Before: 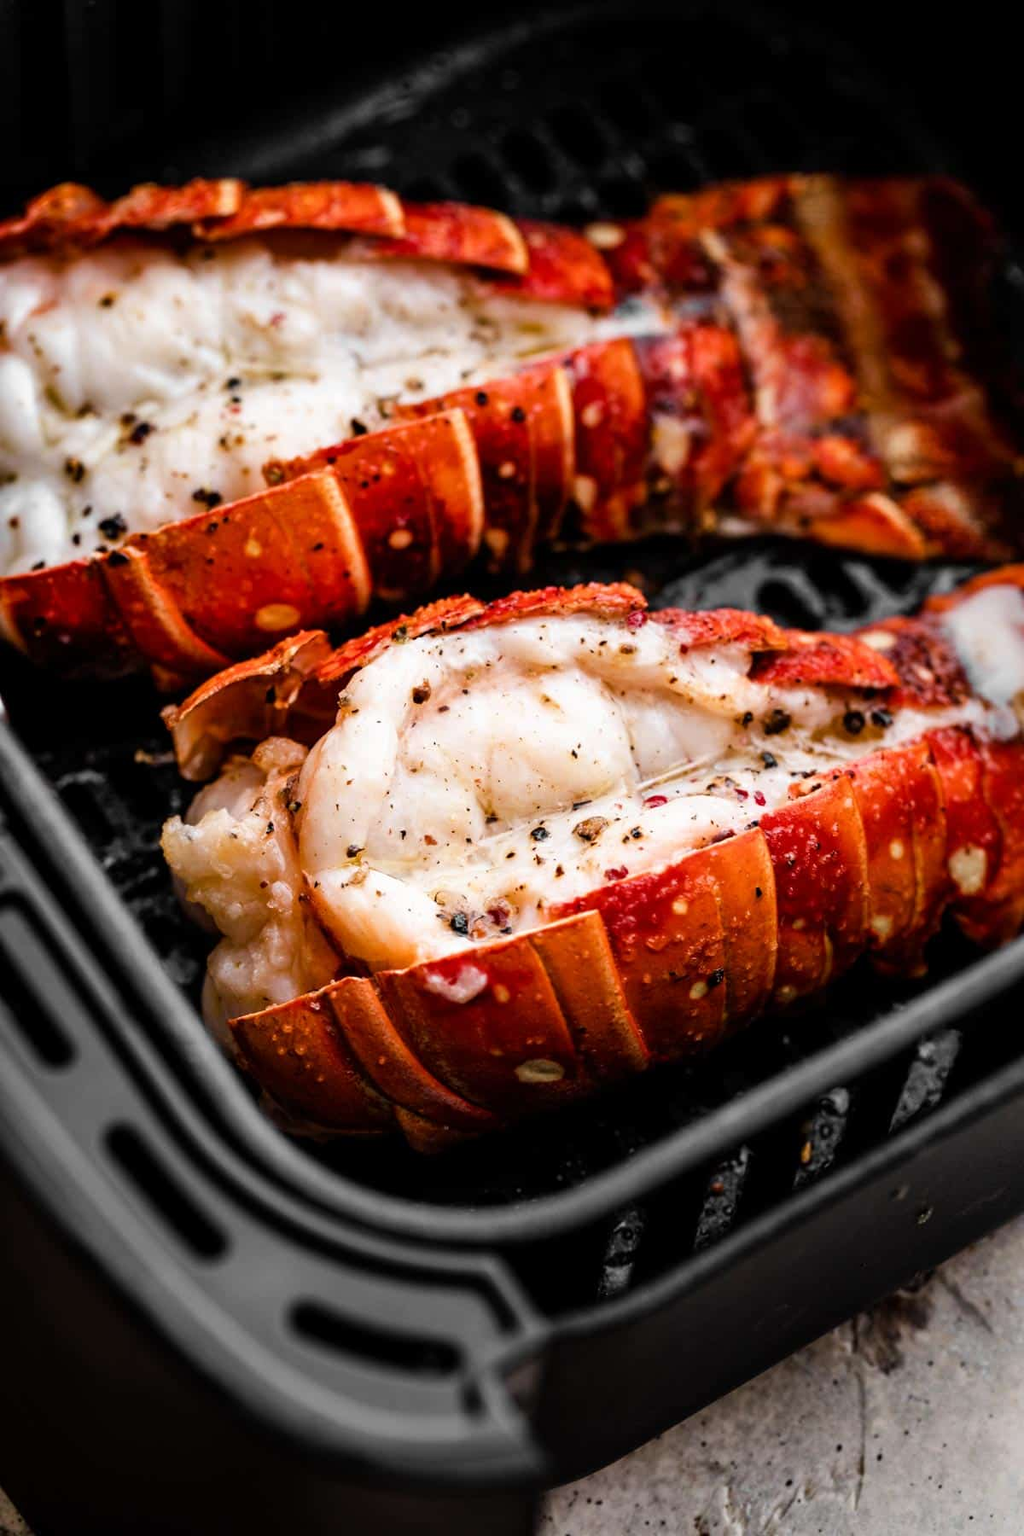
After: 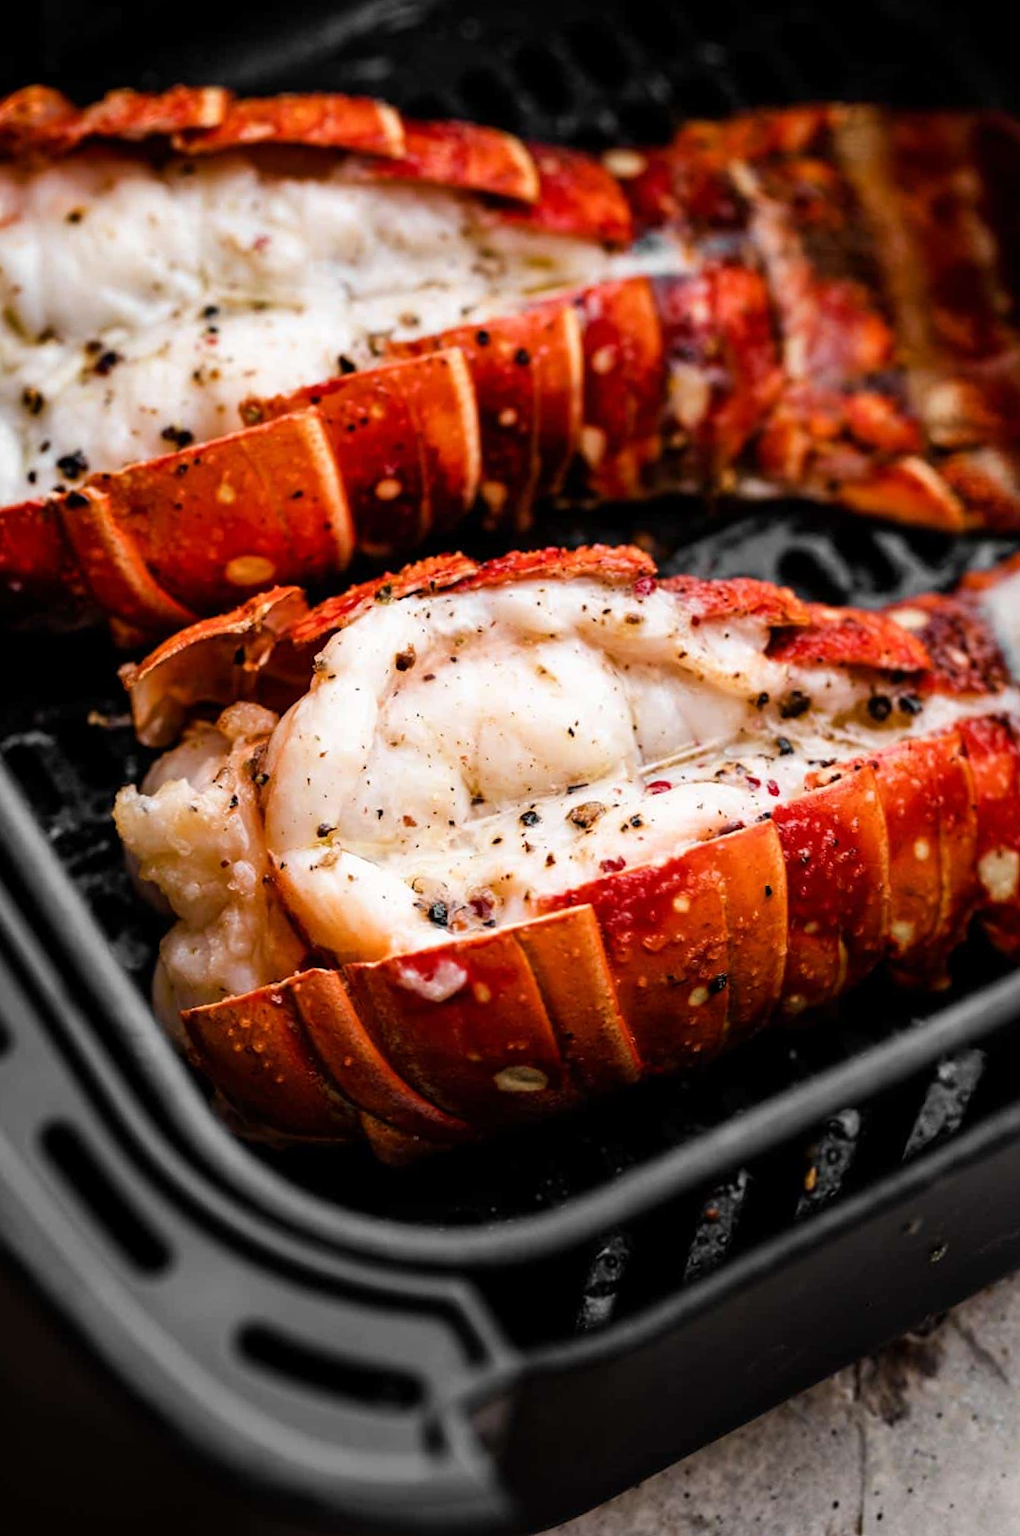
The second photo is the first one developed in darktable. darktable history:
crop and rotate: angle -1.99°, left 3.148%, top 3.657%, right 1.443%, bottom 0.689%
